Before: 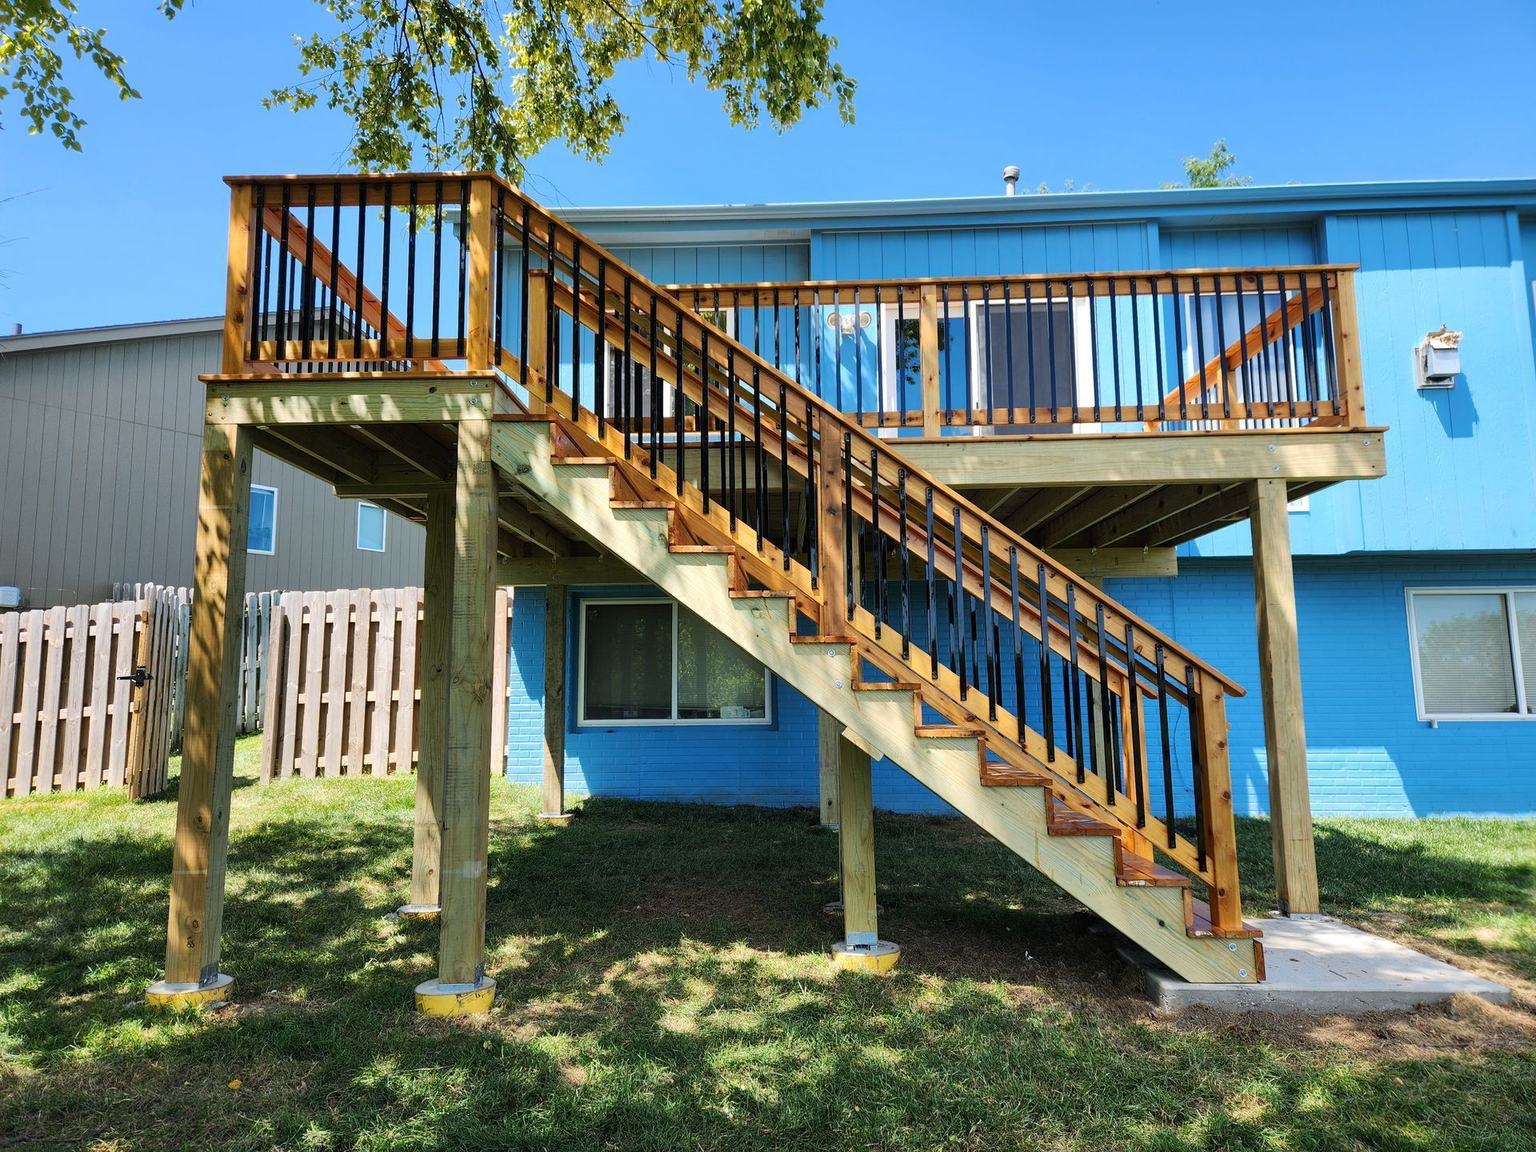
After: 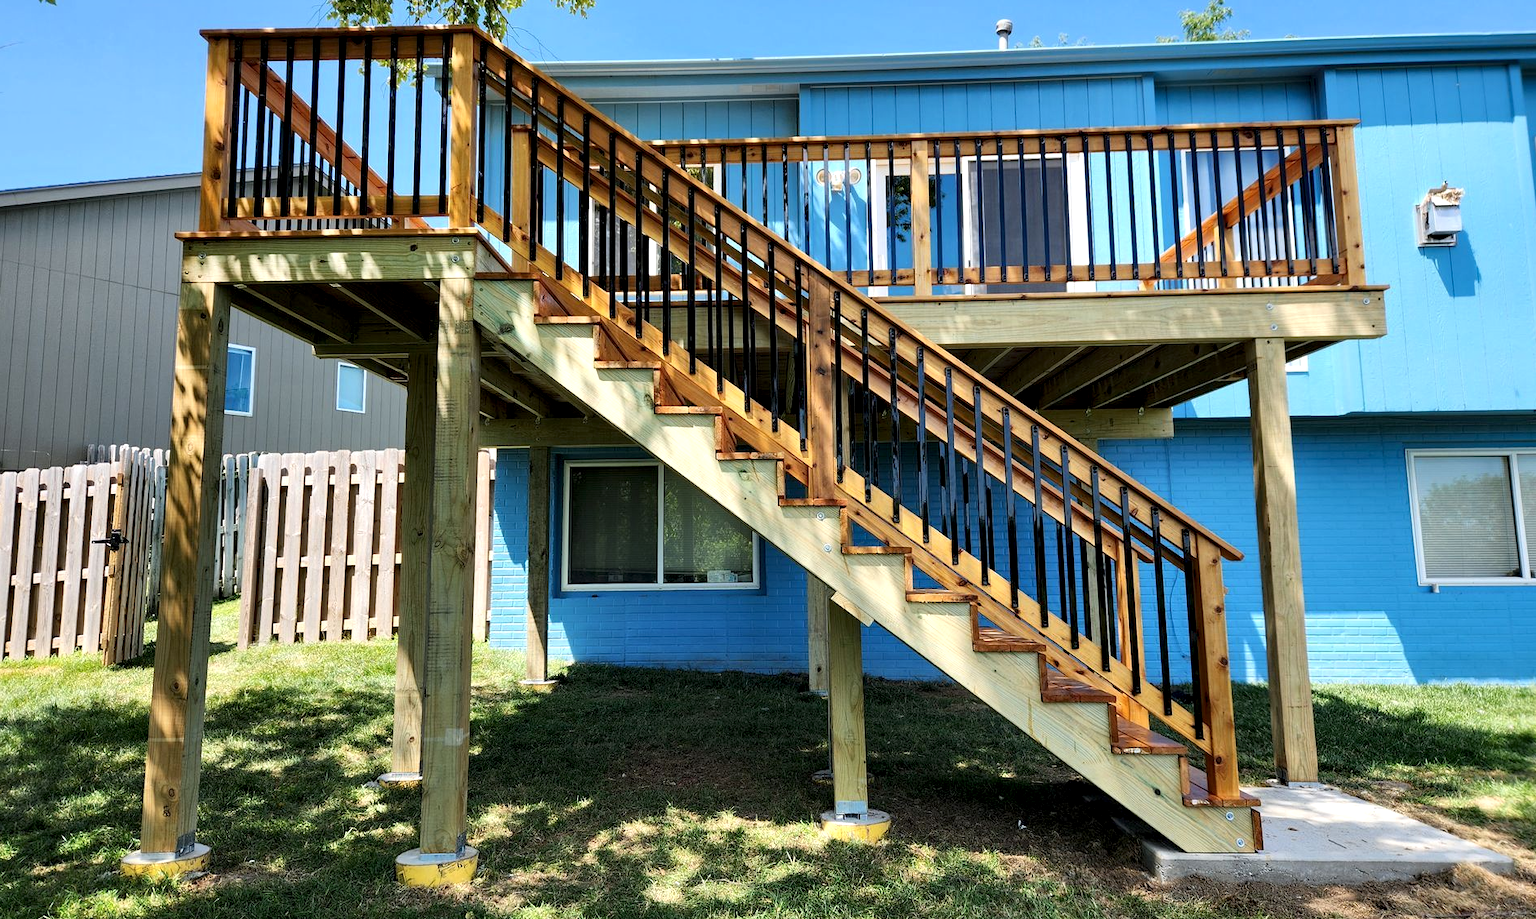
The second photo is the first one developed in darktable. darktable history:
crop and rotate: left 1.796%, top 12.799%, right 0.171%, bottom 8.887%
contrast equalizer: y [[0.46, 0.454, 0.451, 0.451, 0.455, 0.46], [0.5 ×6], [0.5 ×6], [0 ×6], [0 ×6]], mix -0.982
